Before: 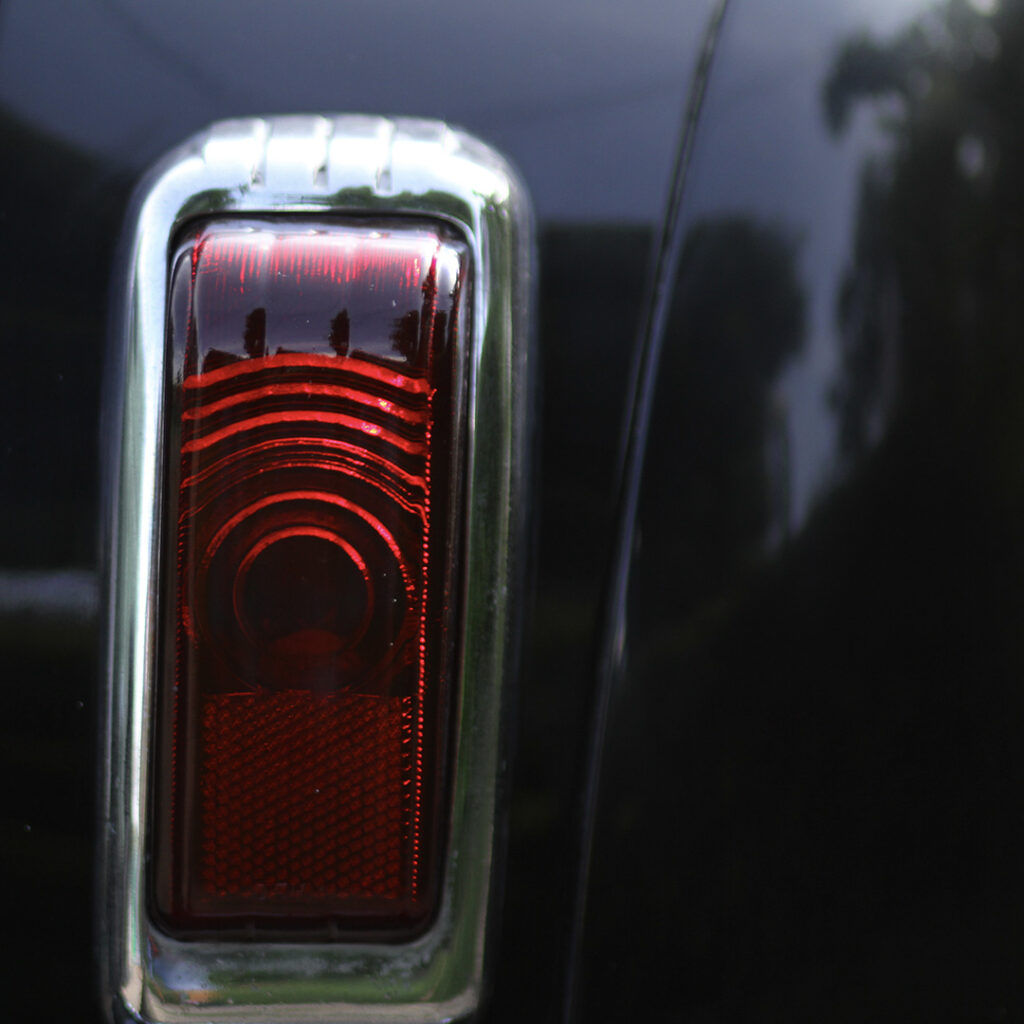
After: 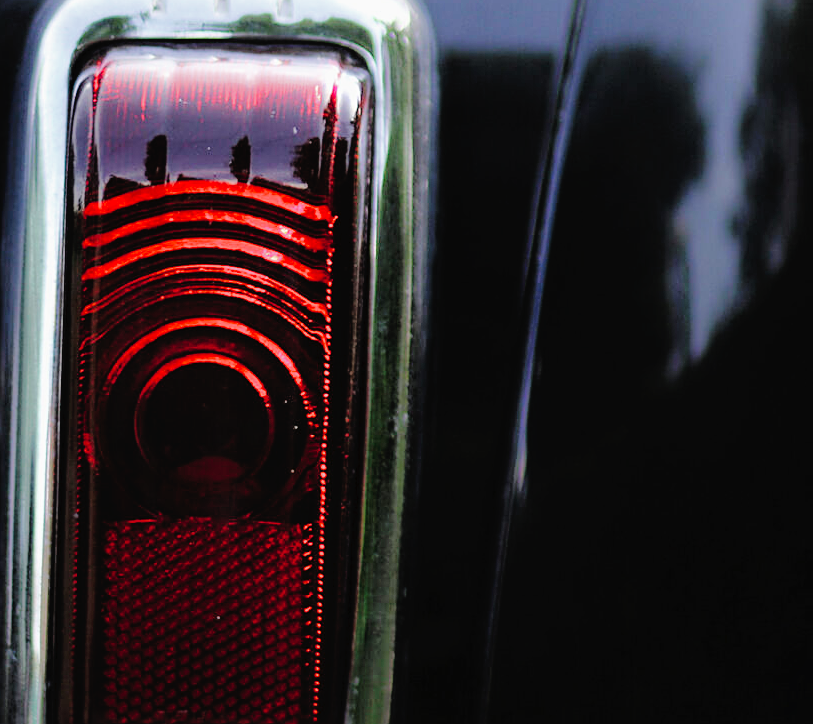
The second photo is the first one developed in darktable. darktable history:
sharpen: on, module defaults
tone curve: curves: ch0 [(0, 0) (0.003, 0.016) (0.011, 0.019) (0.025, 0.023) (0.044, 0.029) (0.069, 0.042) (0.1, 0.068) (0.136, 0.101) (0.177, 0.143) (0.224, 0.21) (0.277, 0.289) (0.335, 0.379) (0.399, 0.476) (0.468, 0.569) (0.543, 0.654) (0.623, 0.75) (0.709, 0.822) (0.801, 0.893) (0.898, 0.946) (1, 1)], preserve colors none
exposure: exposure 0.64 EV, compensate highlight preservation false
shadows and highlights: shadows 40, highlights -60
levels: levels [0, 0.51, 1]
crop: left 9.712%, top 16.928%, right 10.845%, bottom 12.332%
filmic rgb: black relative exposure -5.83 EV, white relative exposure 3.4 EV, hardness 3.68
